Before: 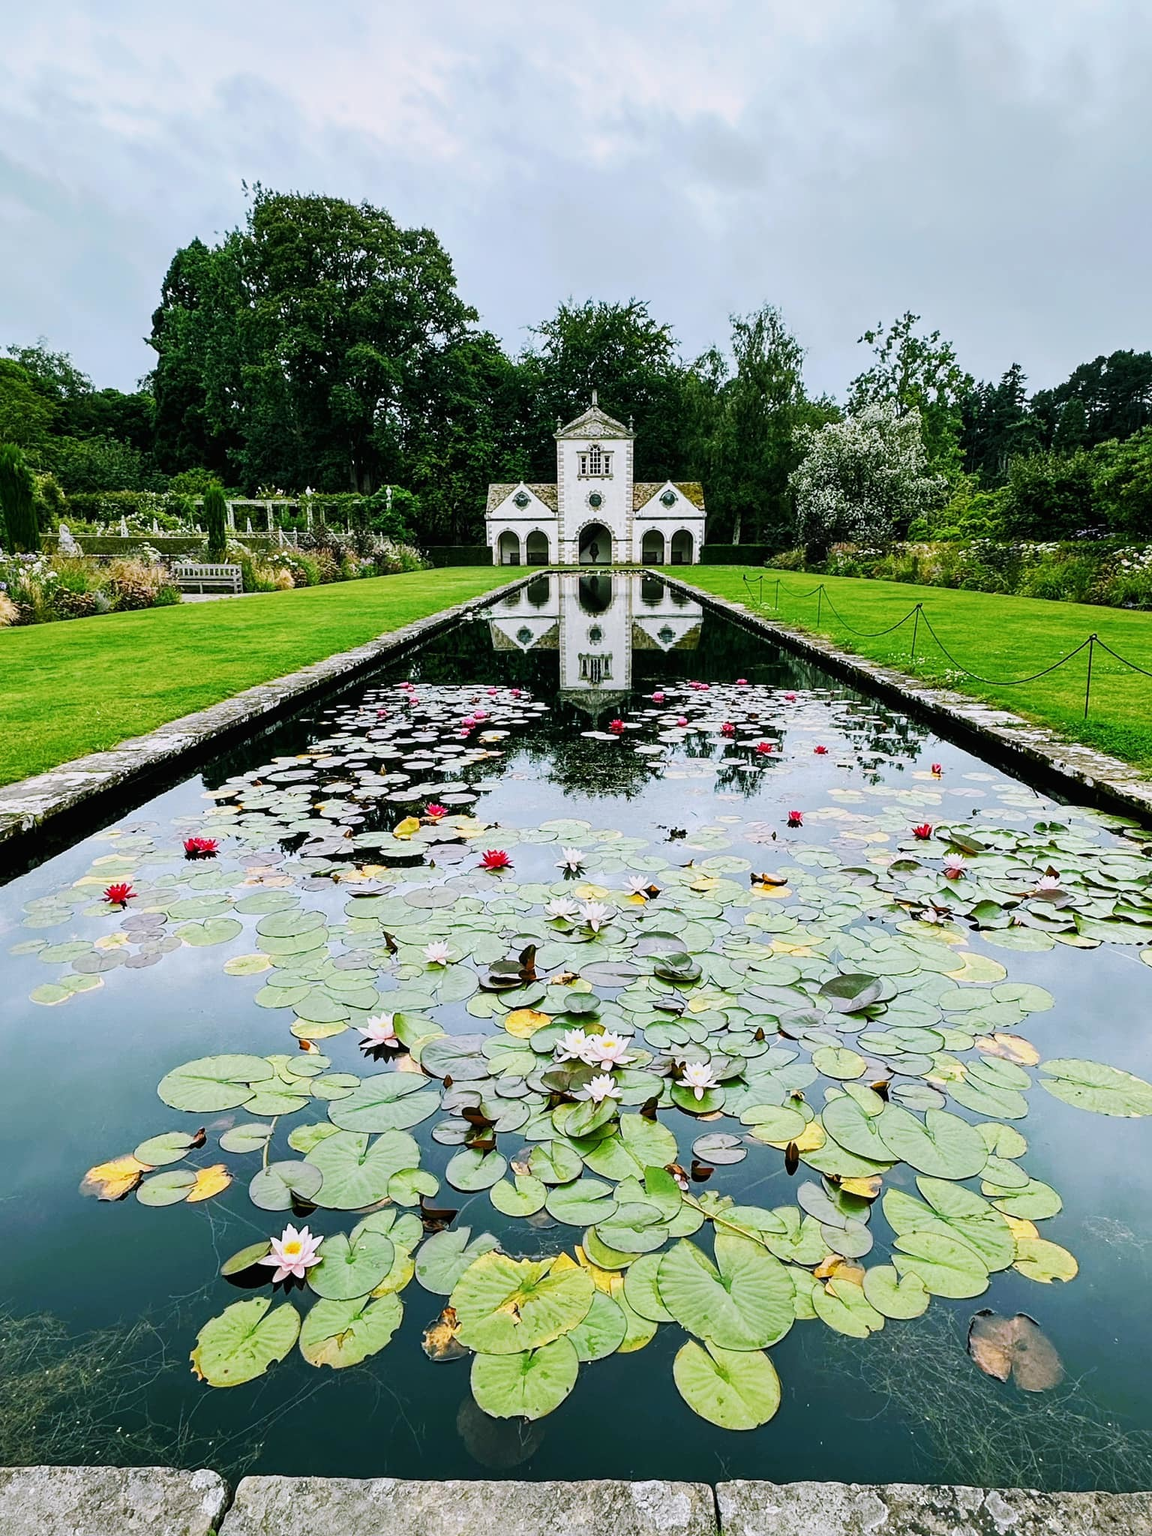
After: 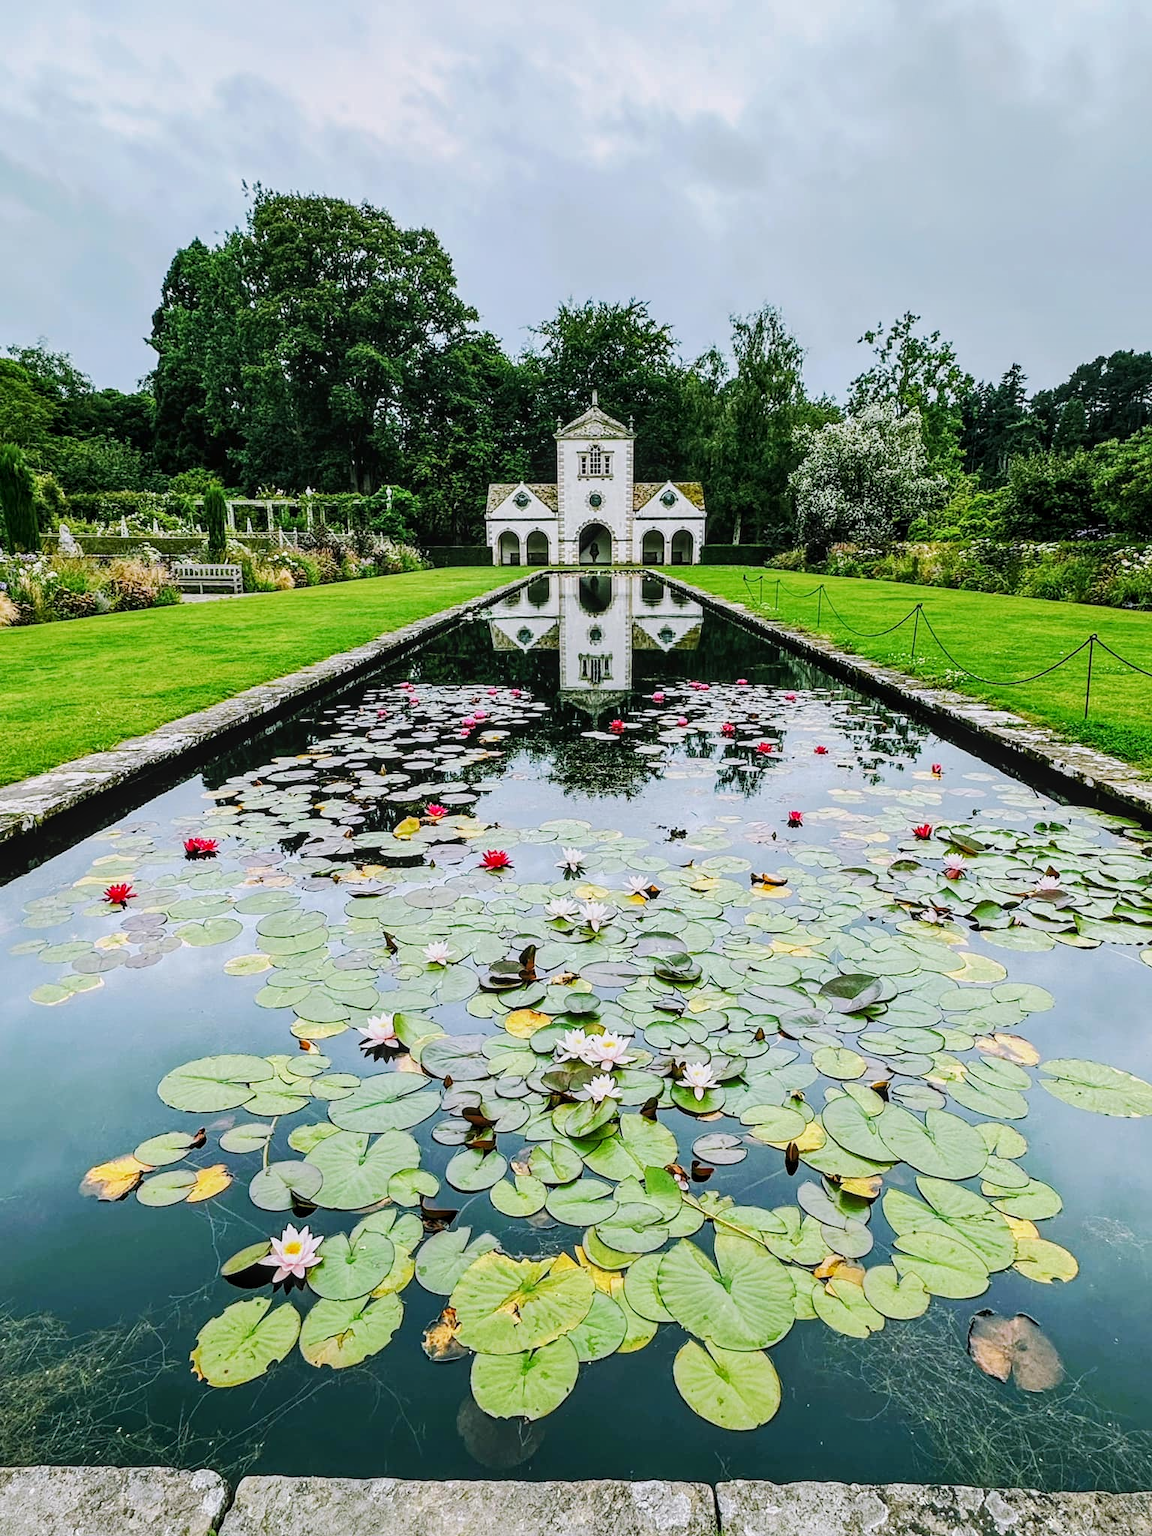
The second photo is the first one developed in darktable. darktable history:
local contrast: on, module defaults
base curve: curves: ch0 [(0, 0) (0.262, 0.32) (0.722, 0.705) (1, 1)]
